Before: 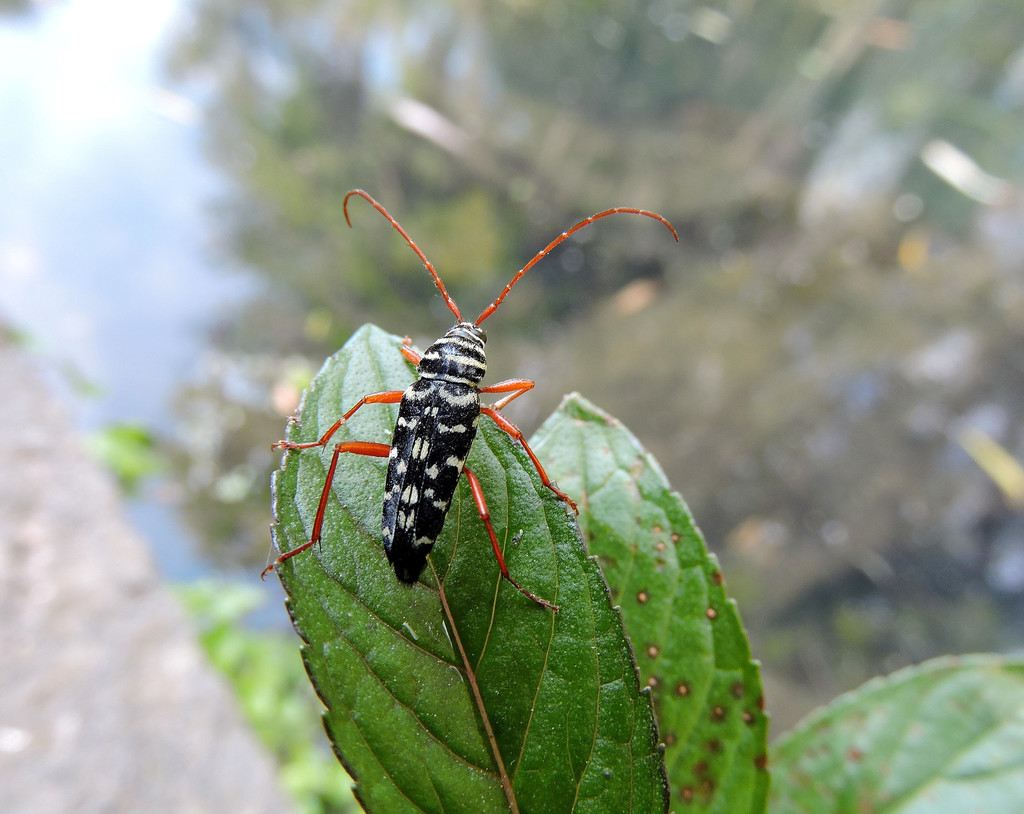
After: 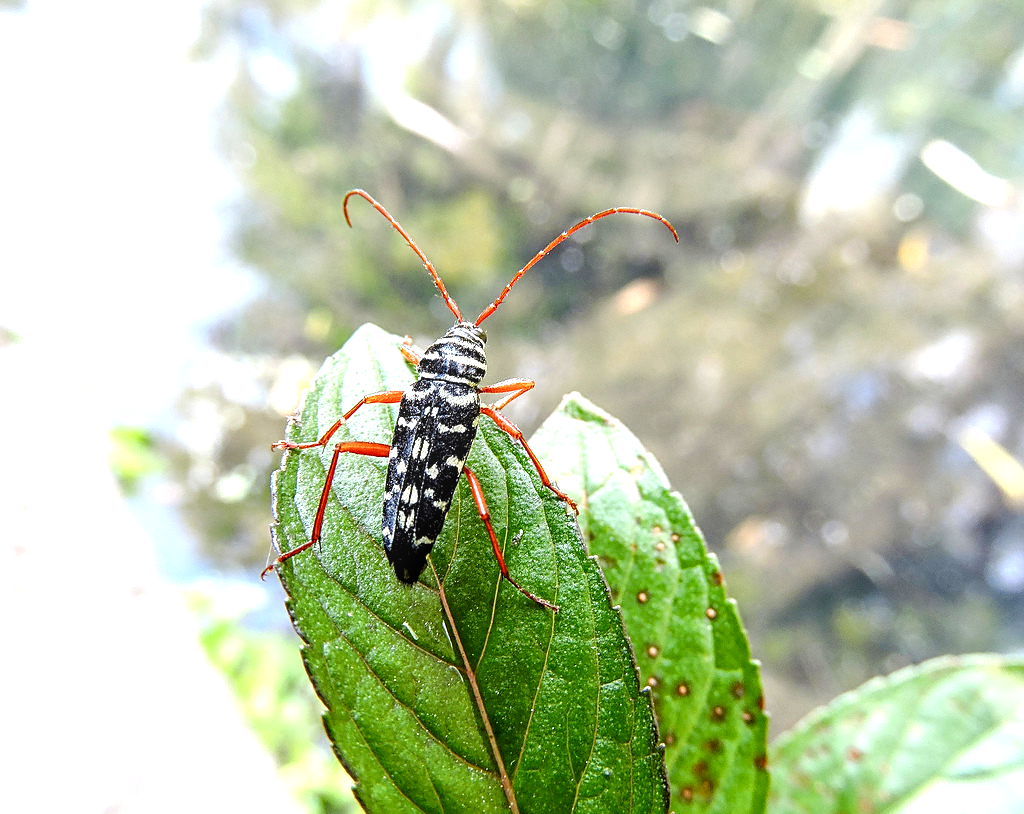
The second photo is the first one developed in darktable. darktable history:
sharpen: on, module defaults
color balance rgb: power › hue 307.97°, perceptual saturation grading › global saturation 20%, perceptual saturation grading › highlights -25.223%, perceptual saturation grading › shadows 24.57%
local contrast: on, module defaults
exposure: black level correction 0.001, exposure 1.035 EV, compensate highlight preservation false
